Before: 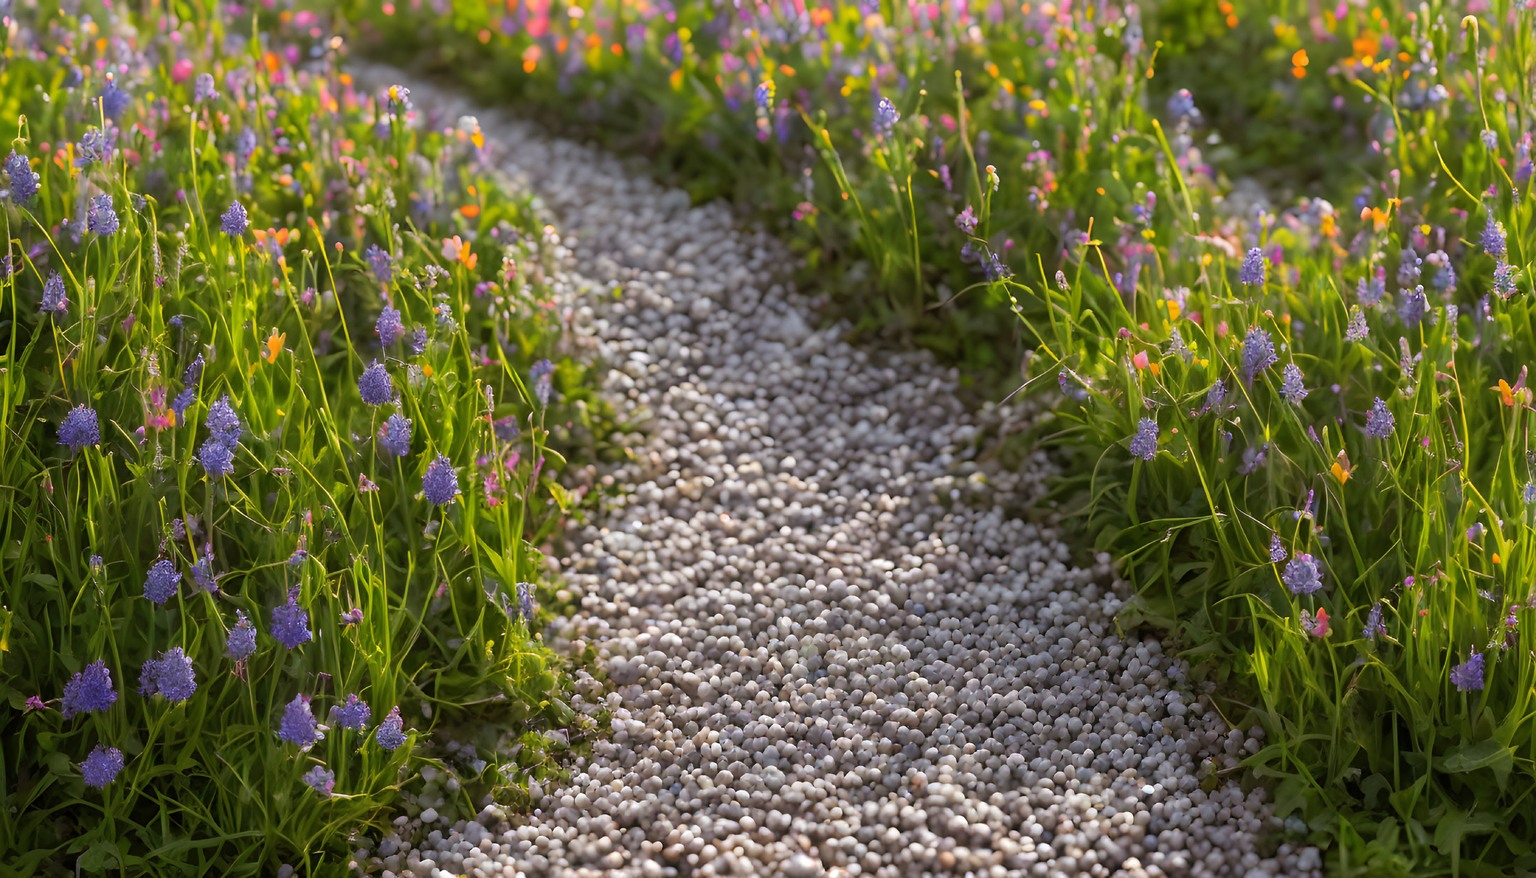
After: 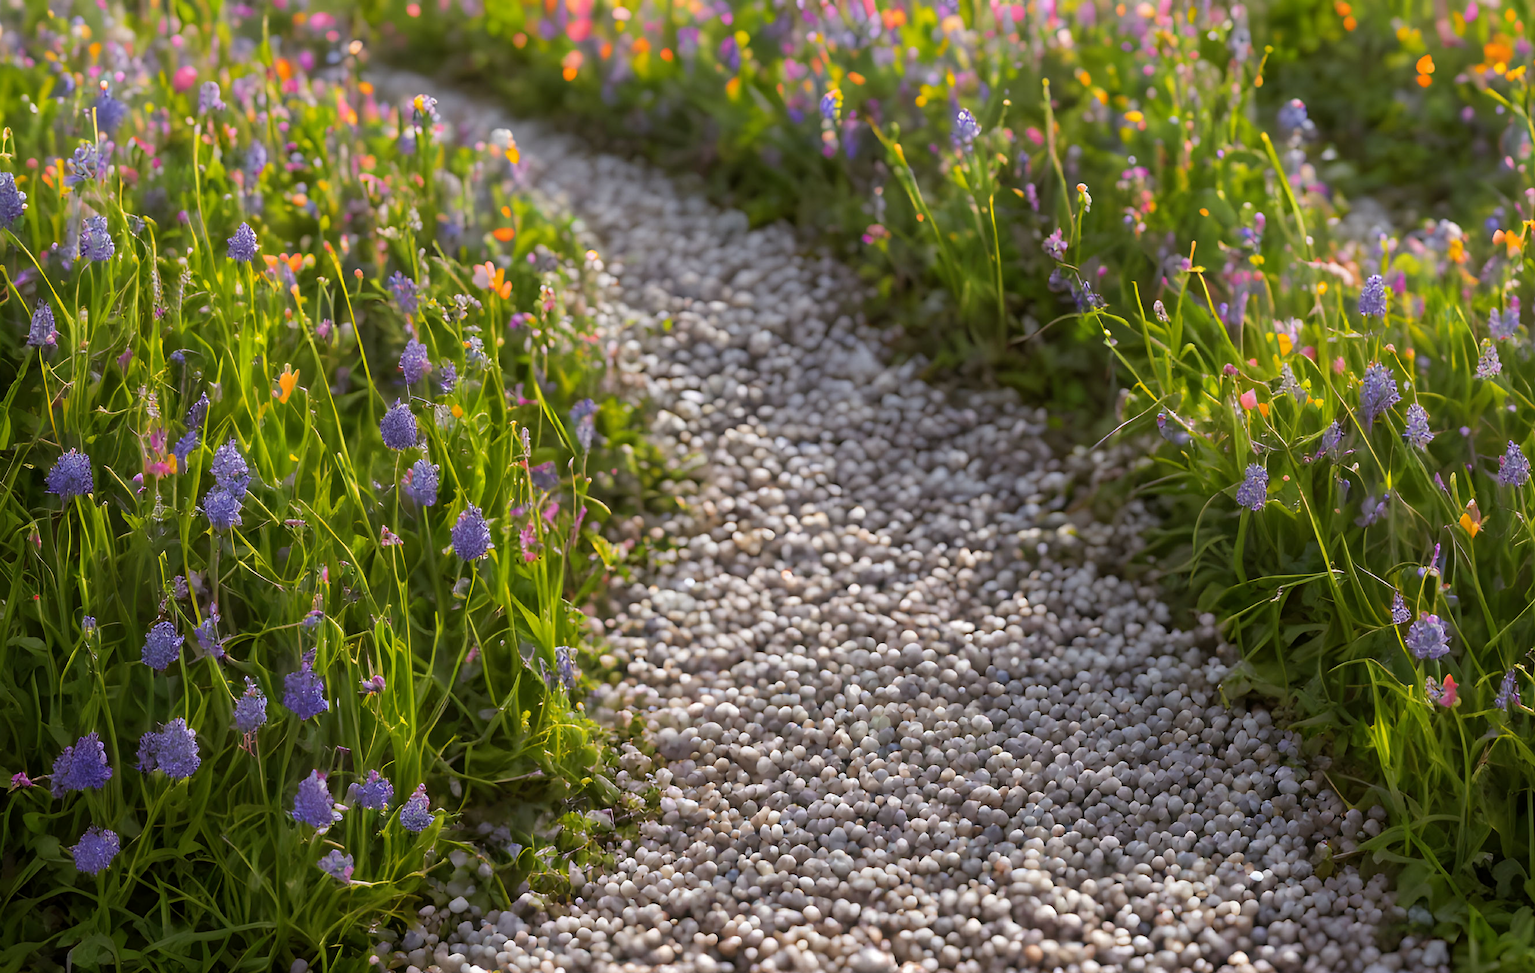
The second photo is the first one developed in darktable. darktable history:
crop and rotate: left 1.088%, right 8.807%
exposure: black level correction 0.001, compensate highlight preservation false
